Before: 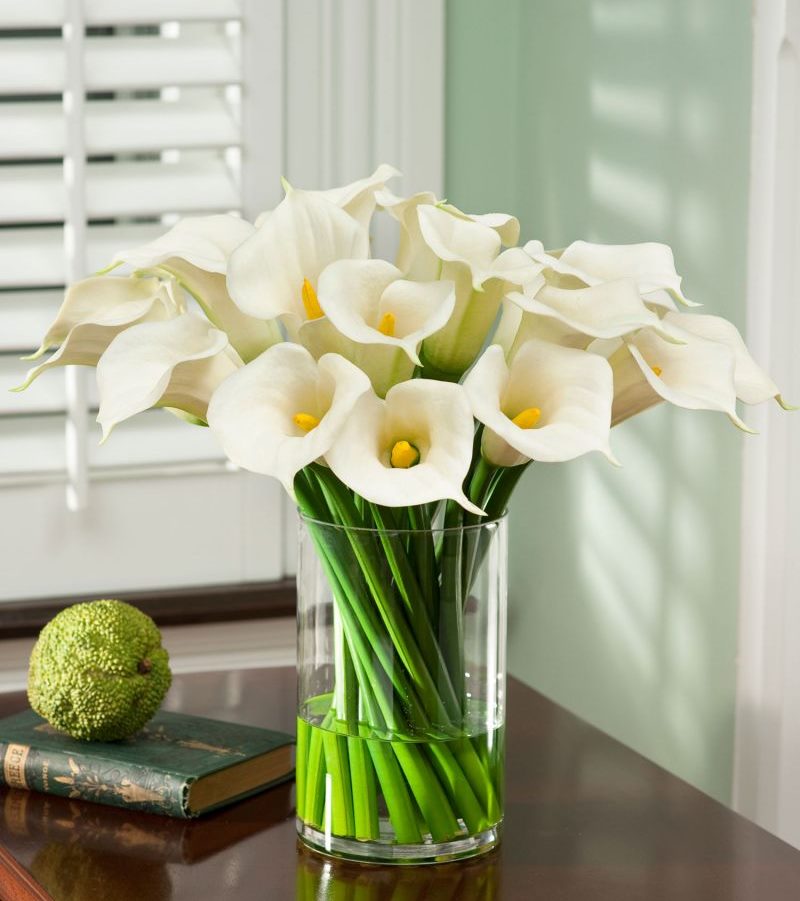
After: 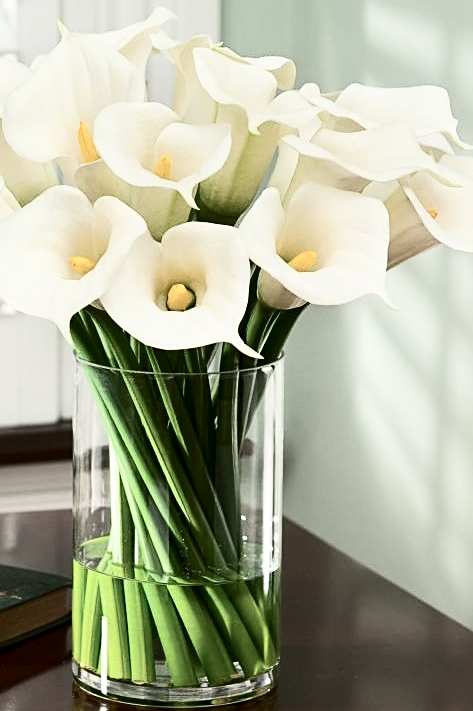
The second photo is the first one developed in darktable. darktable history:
crop and rotate: left 28.111%, top 17.497%, right 12.663%, bottom 3.59%
sharpen: on, module defaults
shadows and highlights: shadows -31.45, highlights 30.58
contrast brightness saturation: contrast 0.251, saturation -0.323
